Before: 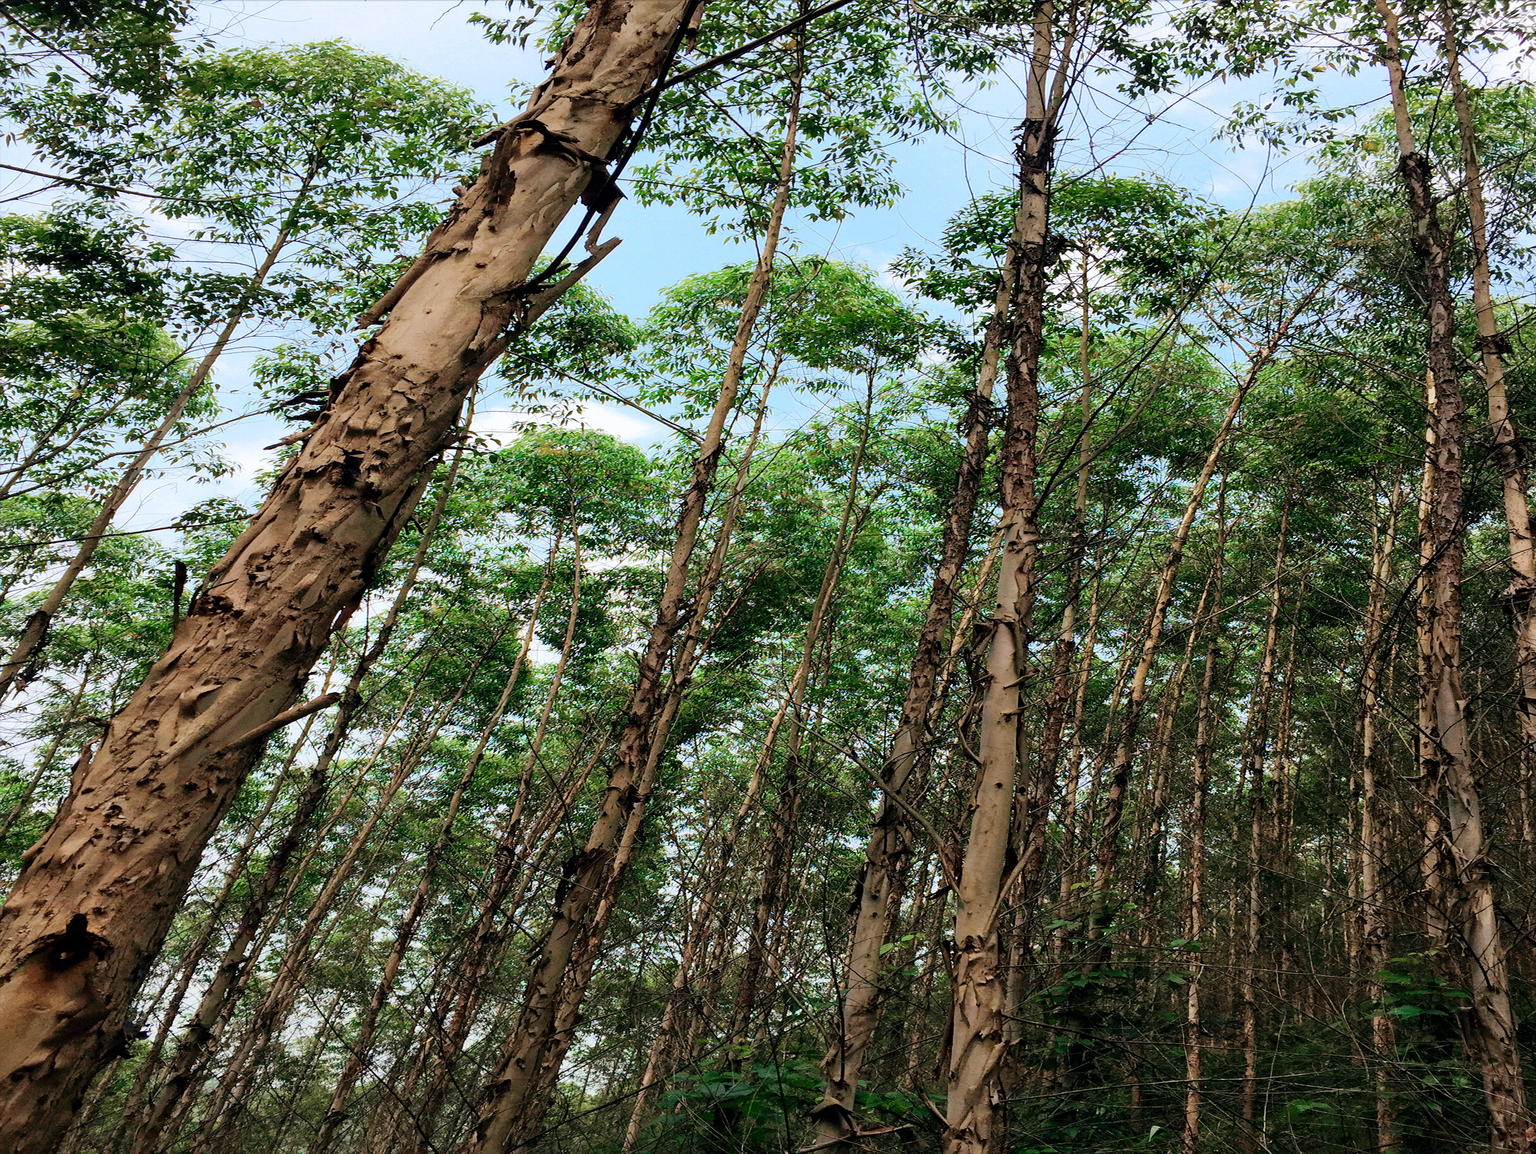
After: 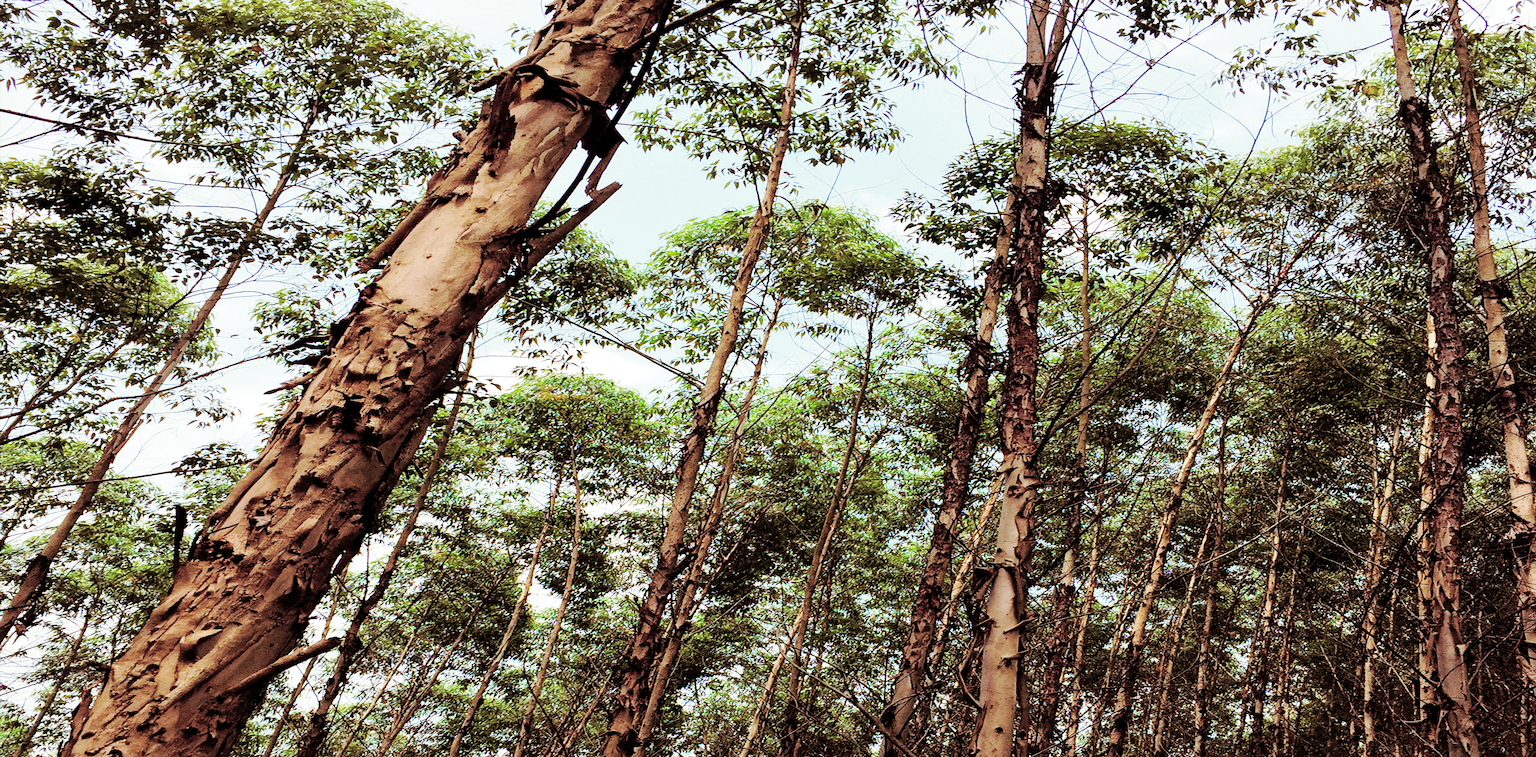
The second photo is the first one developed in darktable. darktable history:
crop and rotate: top 4.848%, bottom 29.503%
local contrast: mode bilateral grid, contrast 20, coarseness 50, detail 120%, midtone range 0.2
base curve: curves: ch0 [(0, 0) (0.036, 0.025) (0.121, 0.166) (0.206, 0.329) (0.605, 0.79) (1, 1)], preserve colors none
split-toning: on, module defaults
